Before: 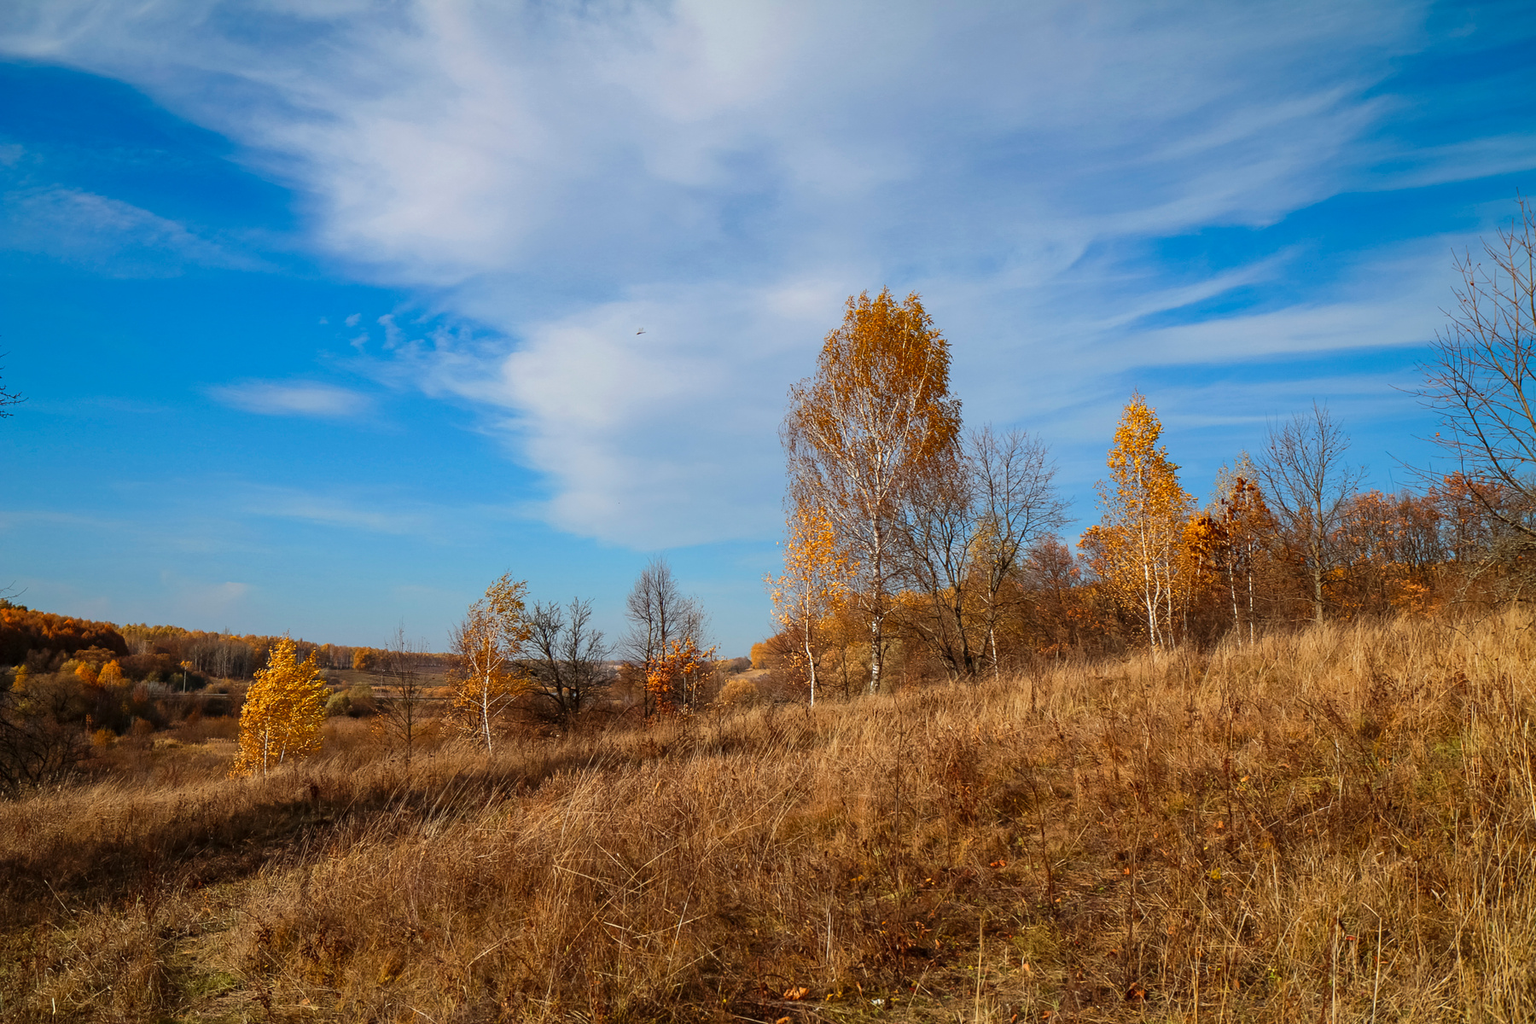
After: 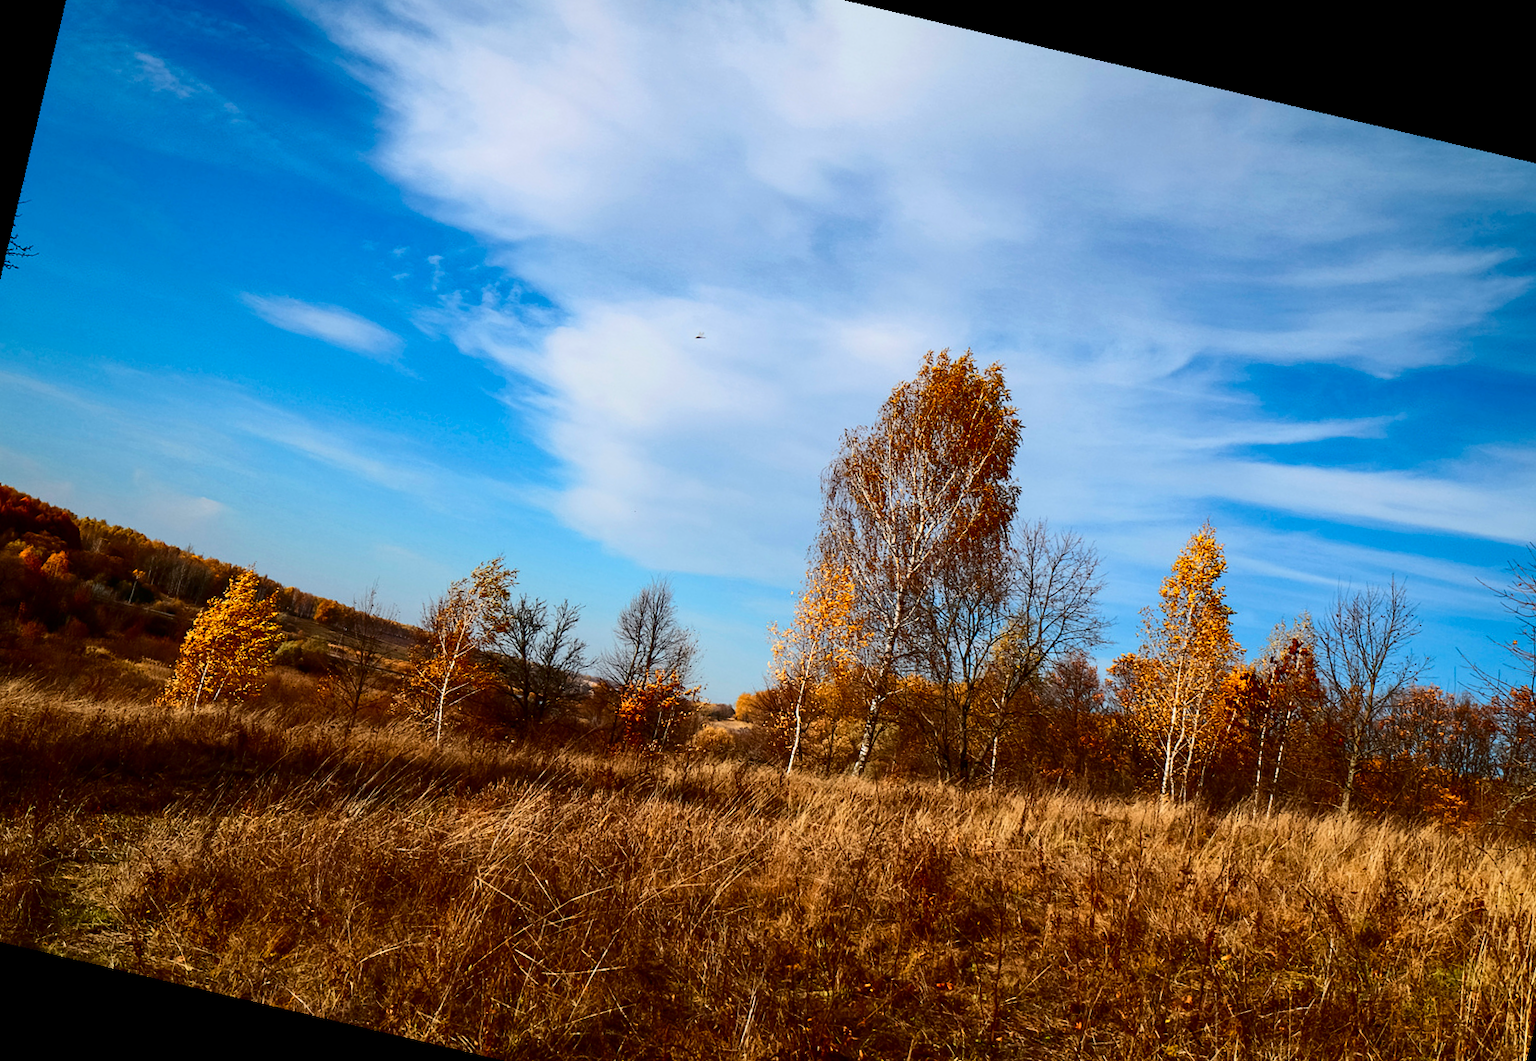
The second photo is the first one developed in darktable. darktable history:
crop: left 7.856%, top 11.836%, right 10.12%, bottom 15.387%
contrast brightness saturation: contrast 0.32, brightness -0.08, saturation 0.17
rotate and perspective: rotation 13.27°, automatic cropping off
